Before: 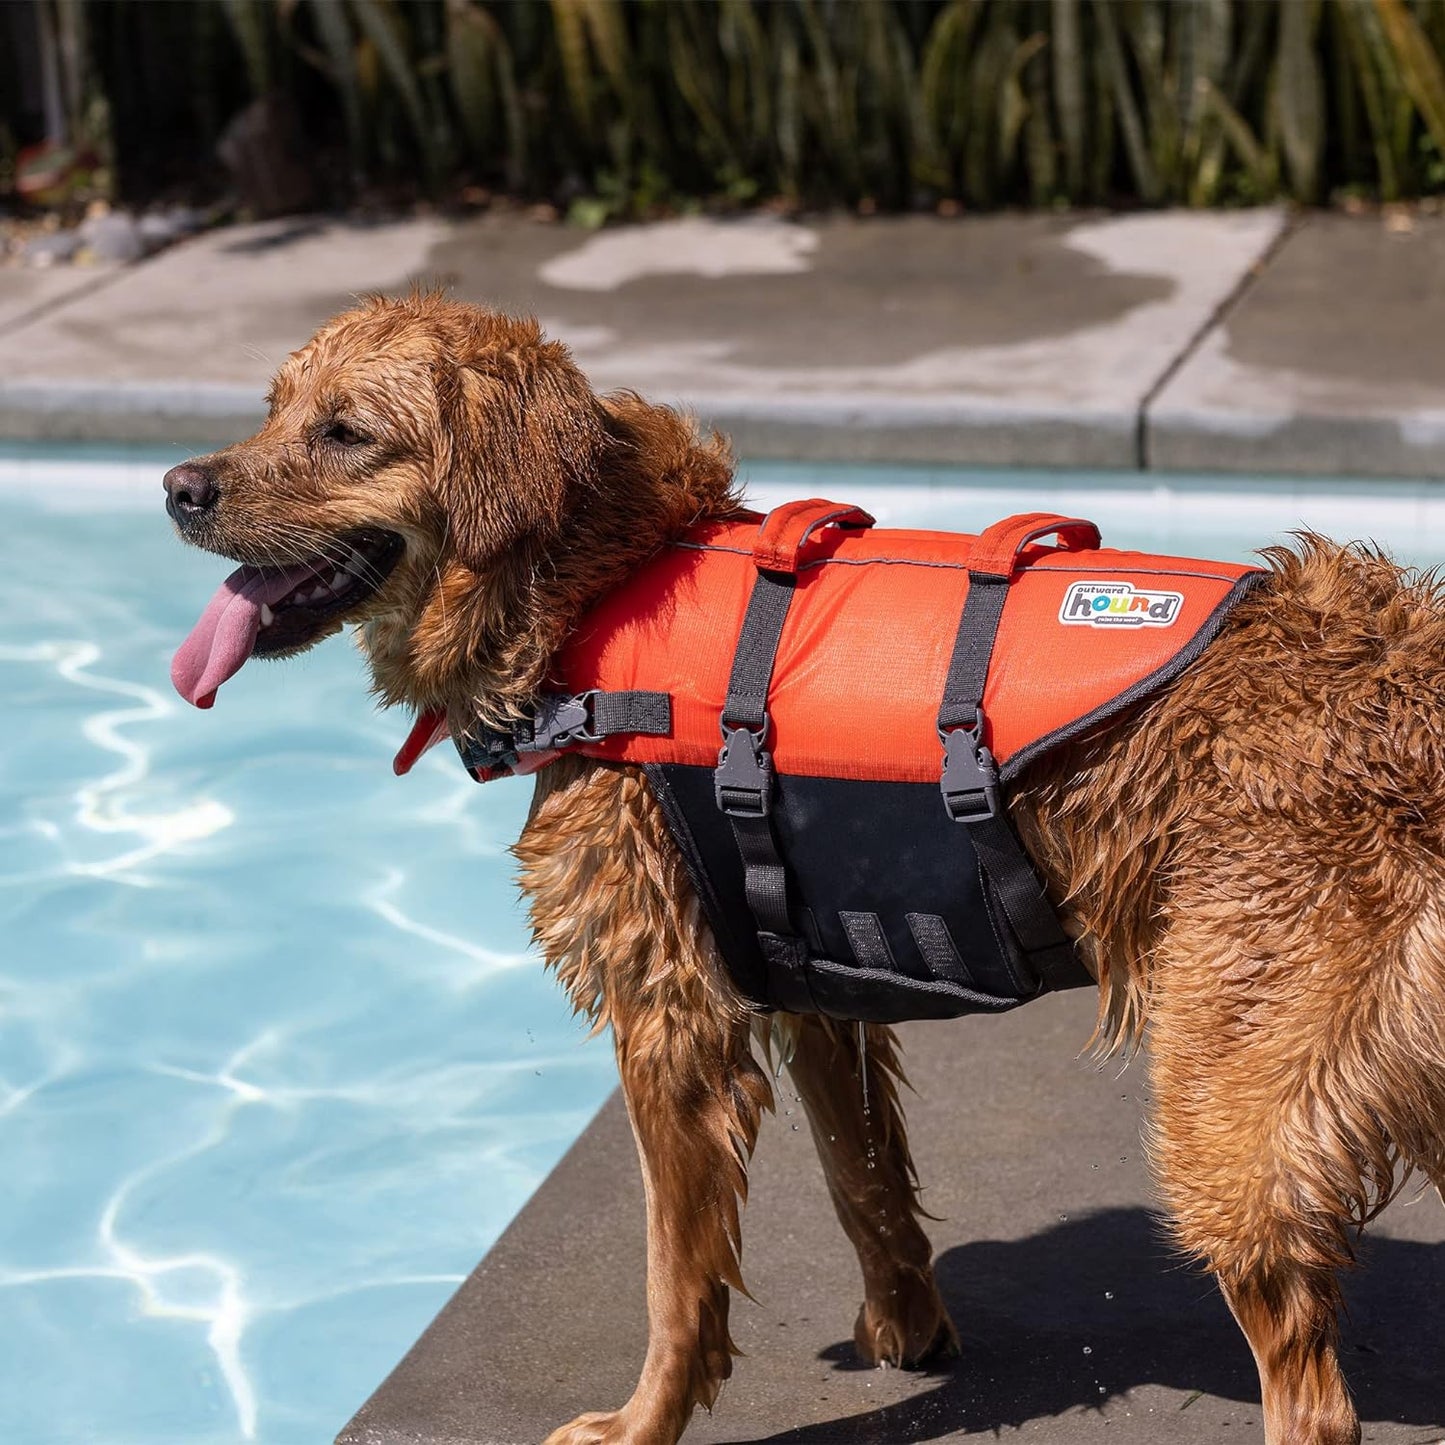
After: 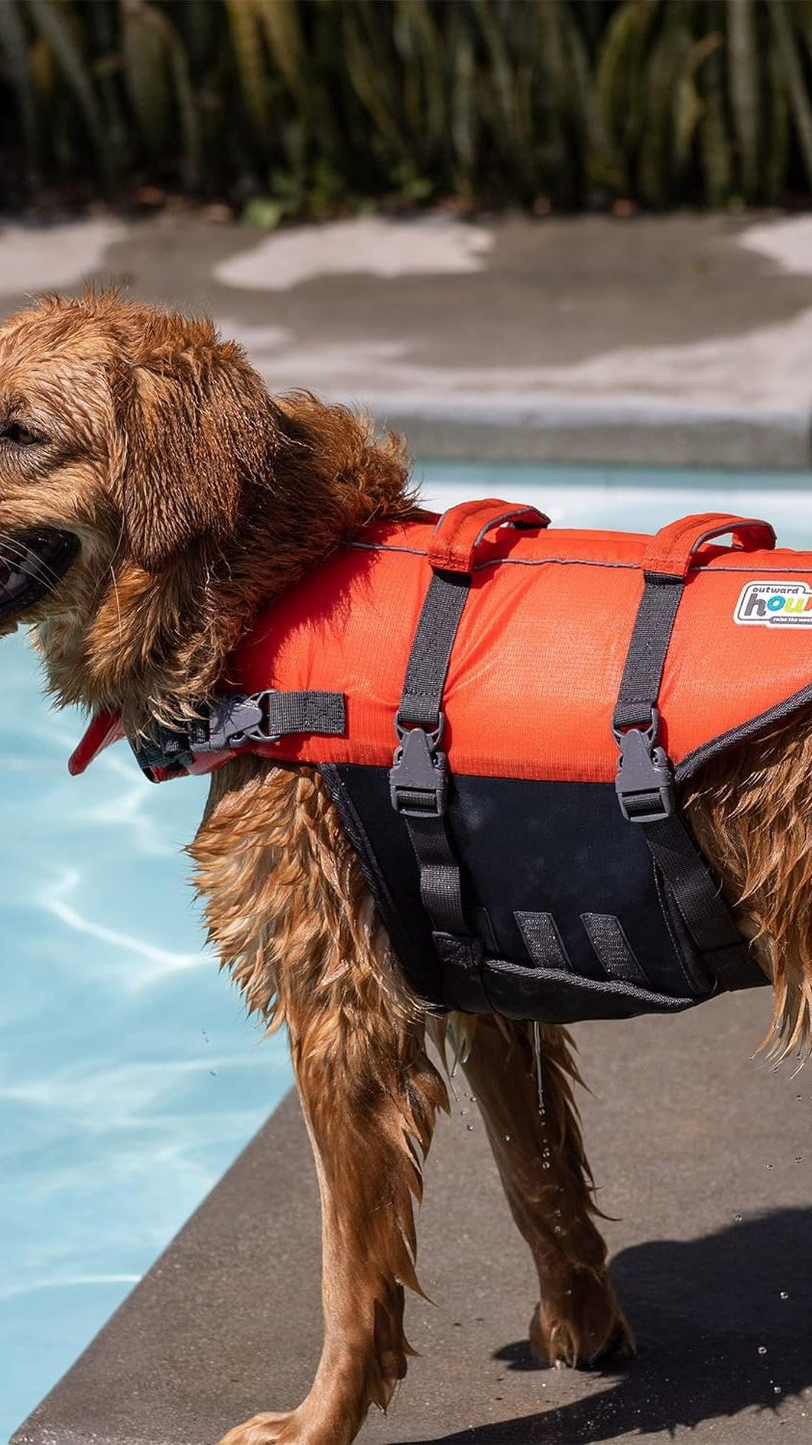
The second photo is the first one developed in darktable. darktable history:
crop and rotate: left 22.516%, right 21.234%
base curve: preserve colors none
